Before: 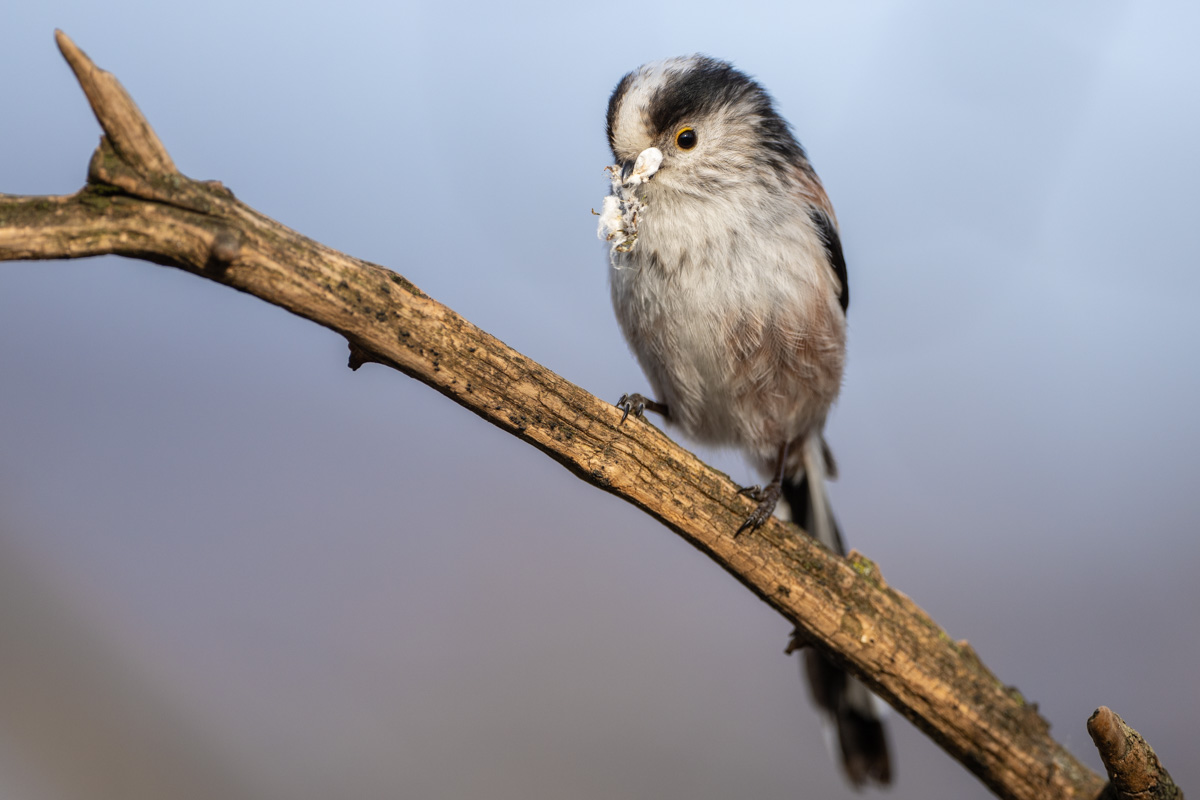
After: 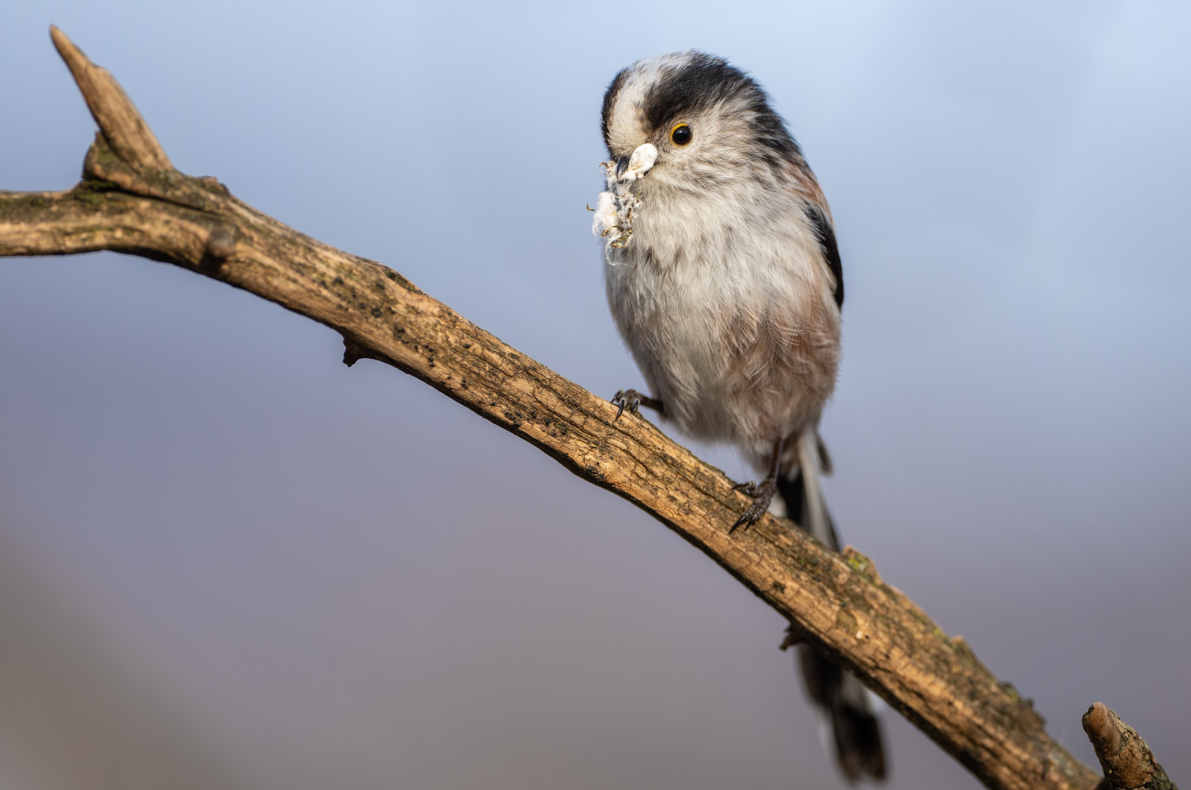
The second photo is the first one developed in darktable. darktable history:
crop: left 0.49%, top 0.505%, right 0.182%, bottom 0.726%
